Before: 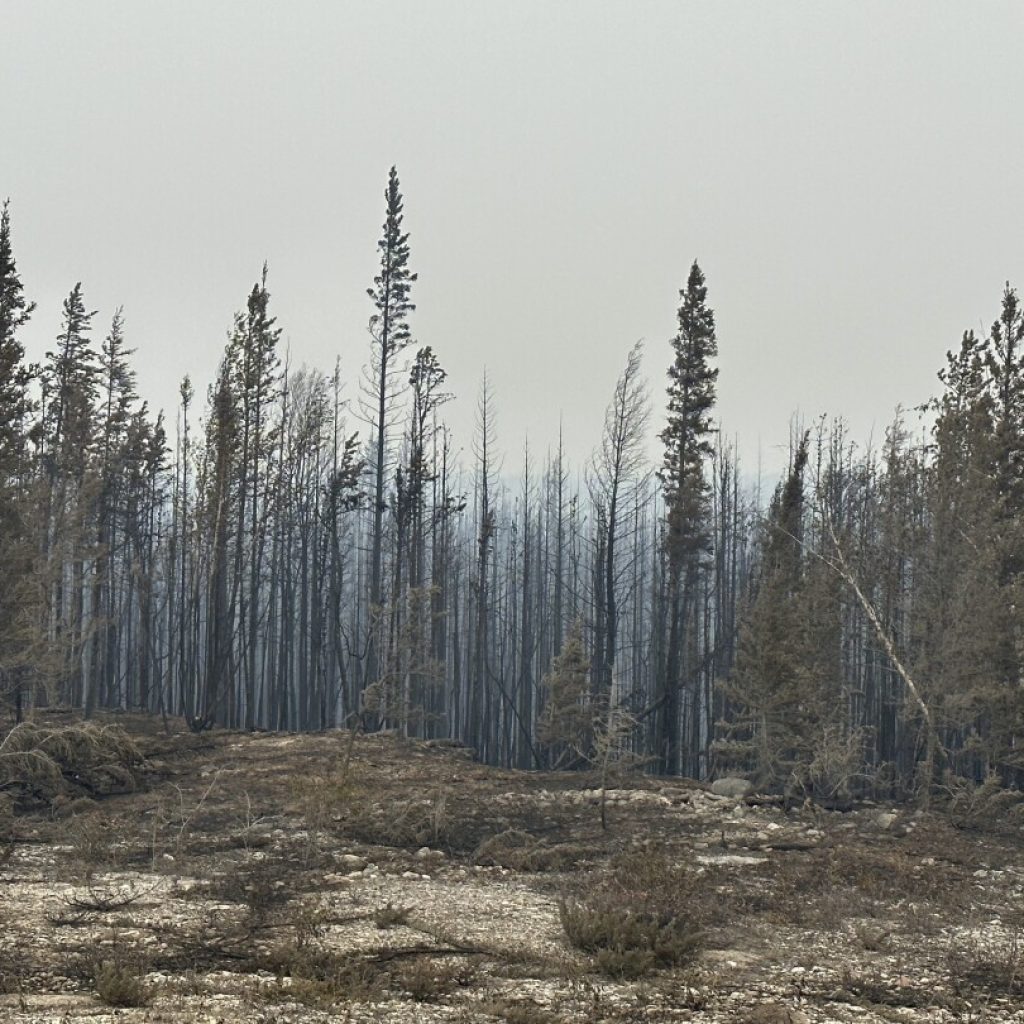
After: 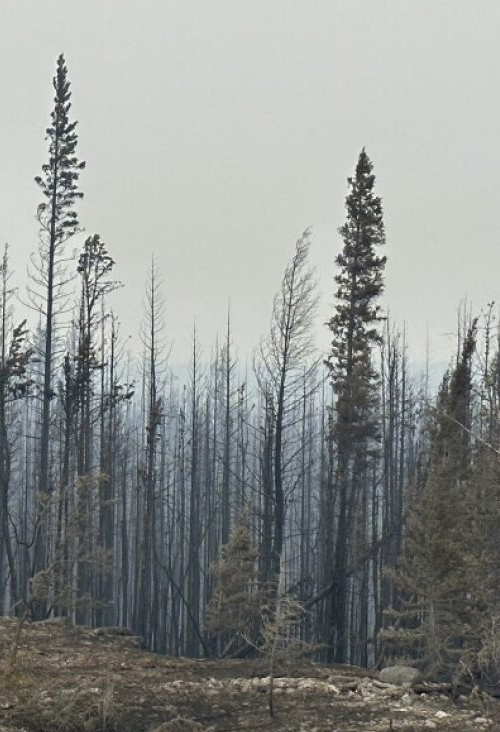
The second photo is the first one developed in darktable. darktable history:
crop: left 32.507%, top 11.002%, right 18.649%, bottom 17.474%
